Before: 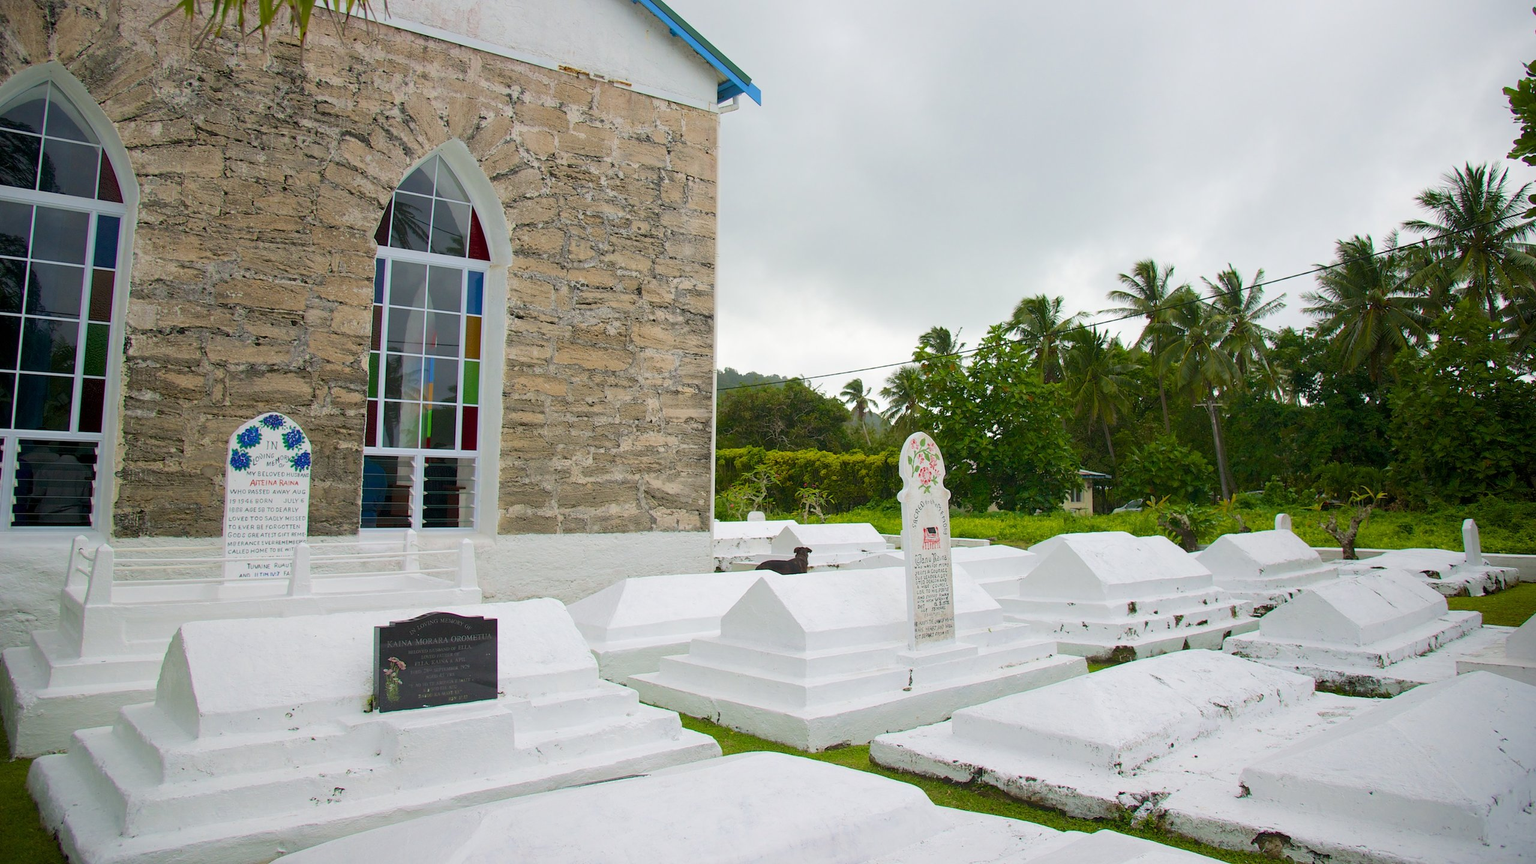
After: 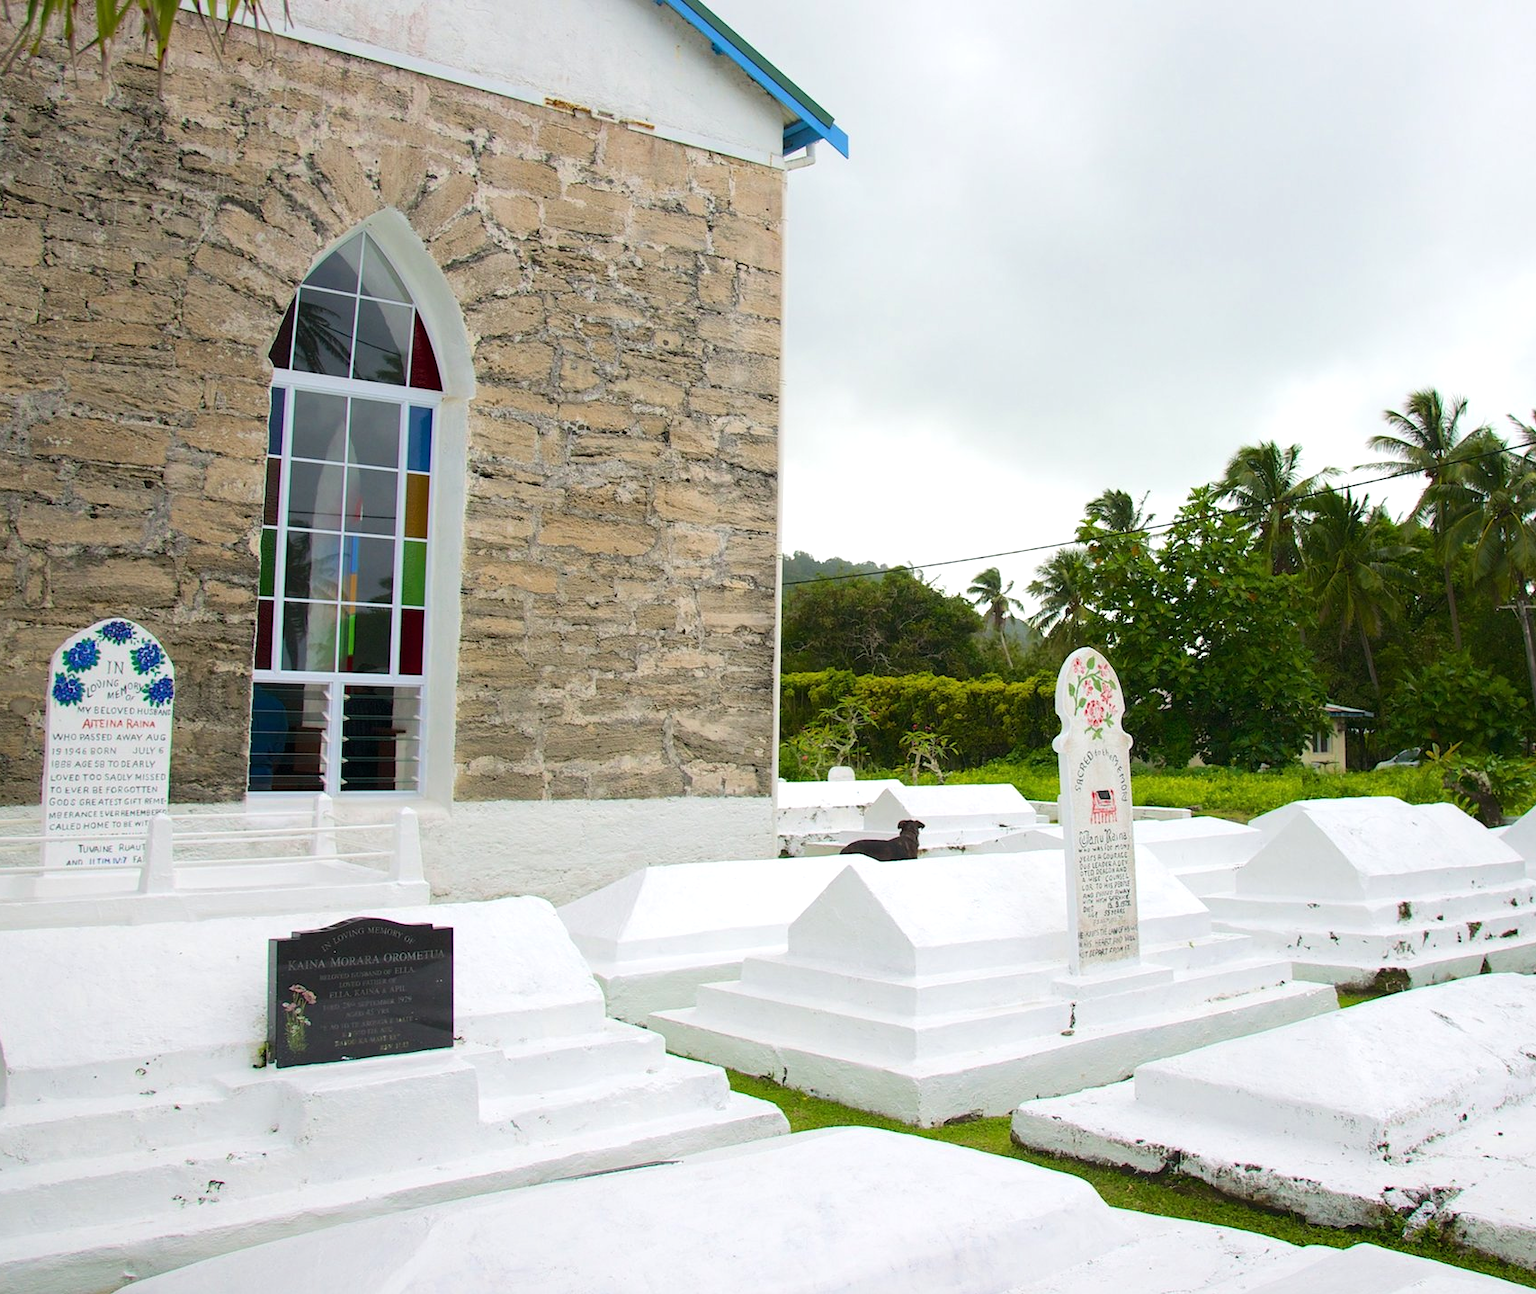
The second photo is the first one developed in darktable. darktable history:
crop and rotate: left 12.731%, right 20.513%
tone equalizer: -8 EV -0.378 EV, -7 EV -0.372 EV, -6 EV -0.348 EV, -5 EV -0.227 EV, -3 EV 0.249 EV, -2 EV 0.346 EV, -1 EV 0.401 EV, +0 EV 0.442 EV, smoothing diameter 2.04%, edges refinement/feathering 16.2, mask exposure compensation -1.57 EV, filter diffusion 5
